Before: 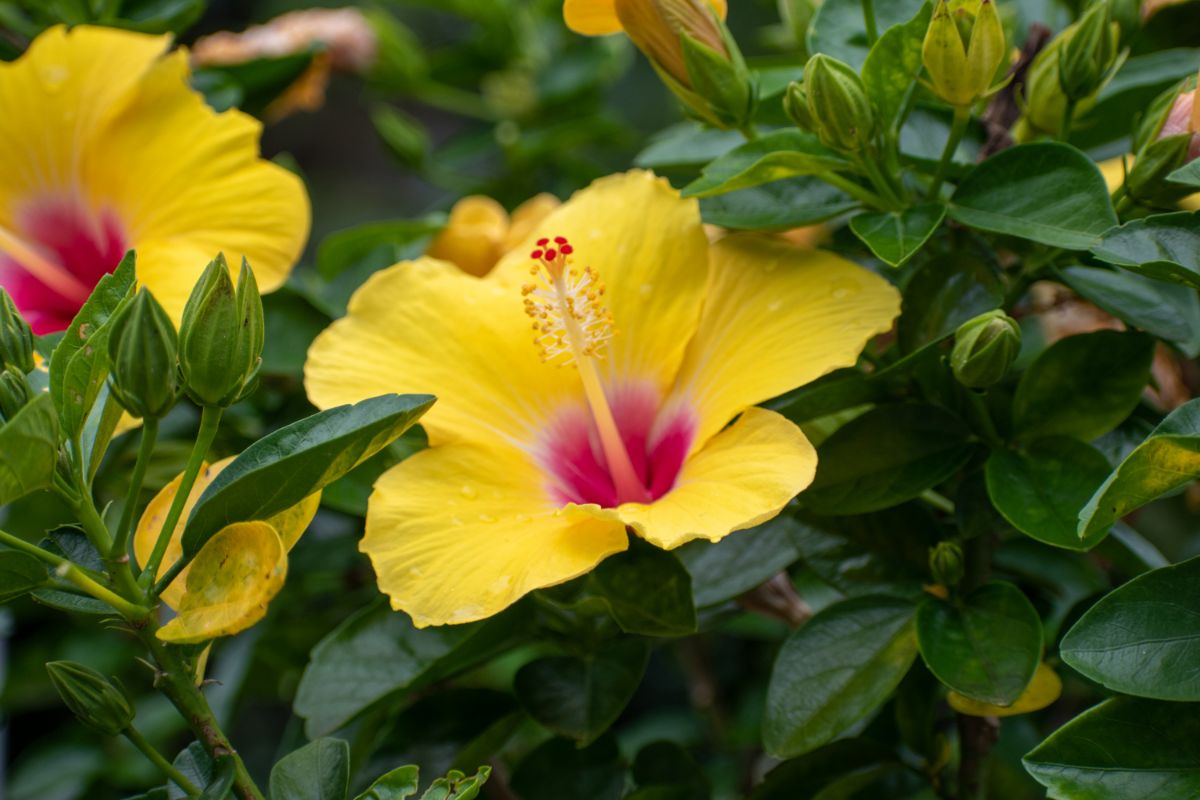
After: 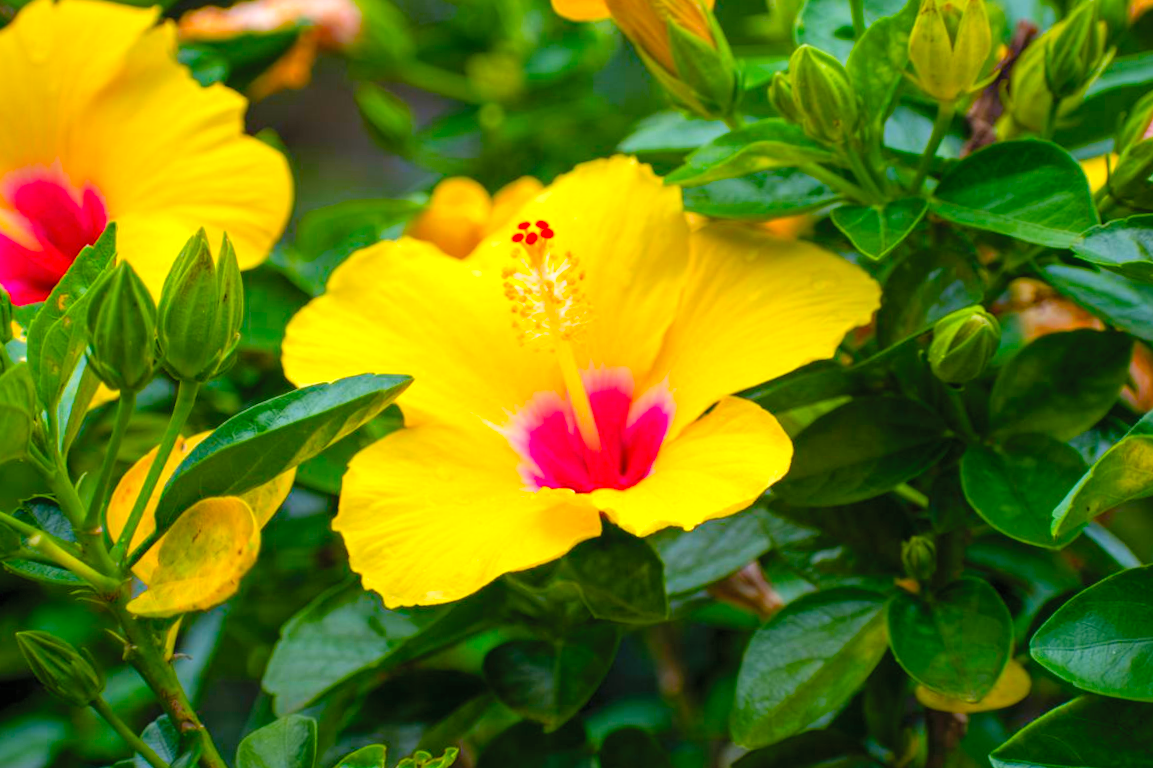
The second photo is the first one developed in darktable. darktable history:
crop and rotate: angle -1.57°
contrast brightness saturation: contrast 0.066, brightness 0.175, saturation 0.413
color balance rgb: perceptual saturation grading › global saturation 34.71%, perceptual saturation grading › highlights -25.591%, perceptual saturation grading › shadows 50.004%, perceptual brilliance grading › global brilliance 10.805%
